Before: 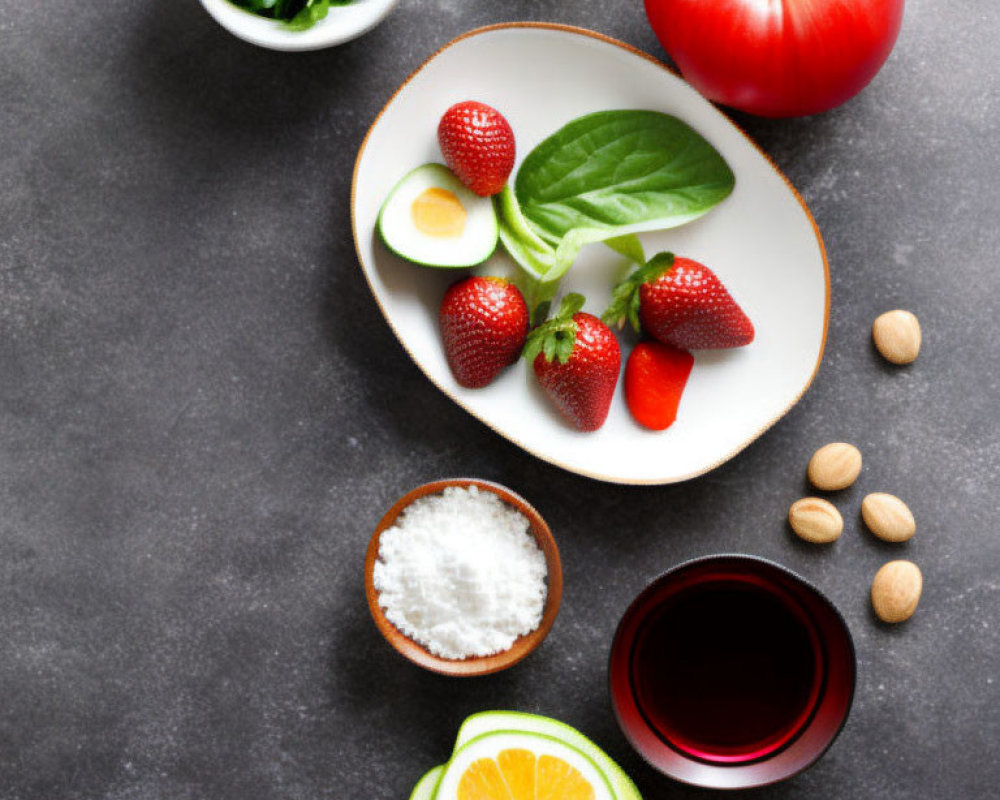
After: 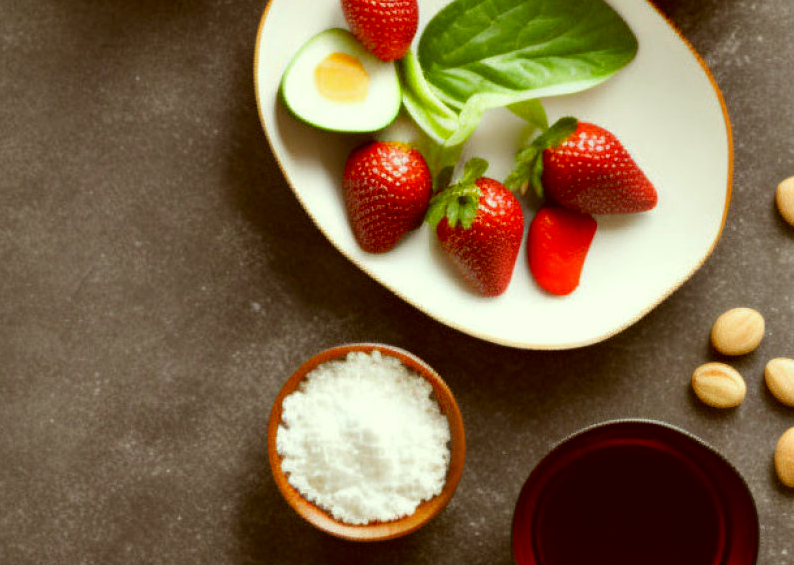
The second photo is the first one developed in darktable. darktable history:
color correction: highlights a* -5.94, highlights b* 9.48, shadows a* 10.12, shadows b* 23.94
crop: left 9.712%, top 16.928%, right 10.845%, bottom 12.332%
